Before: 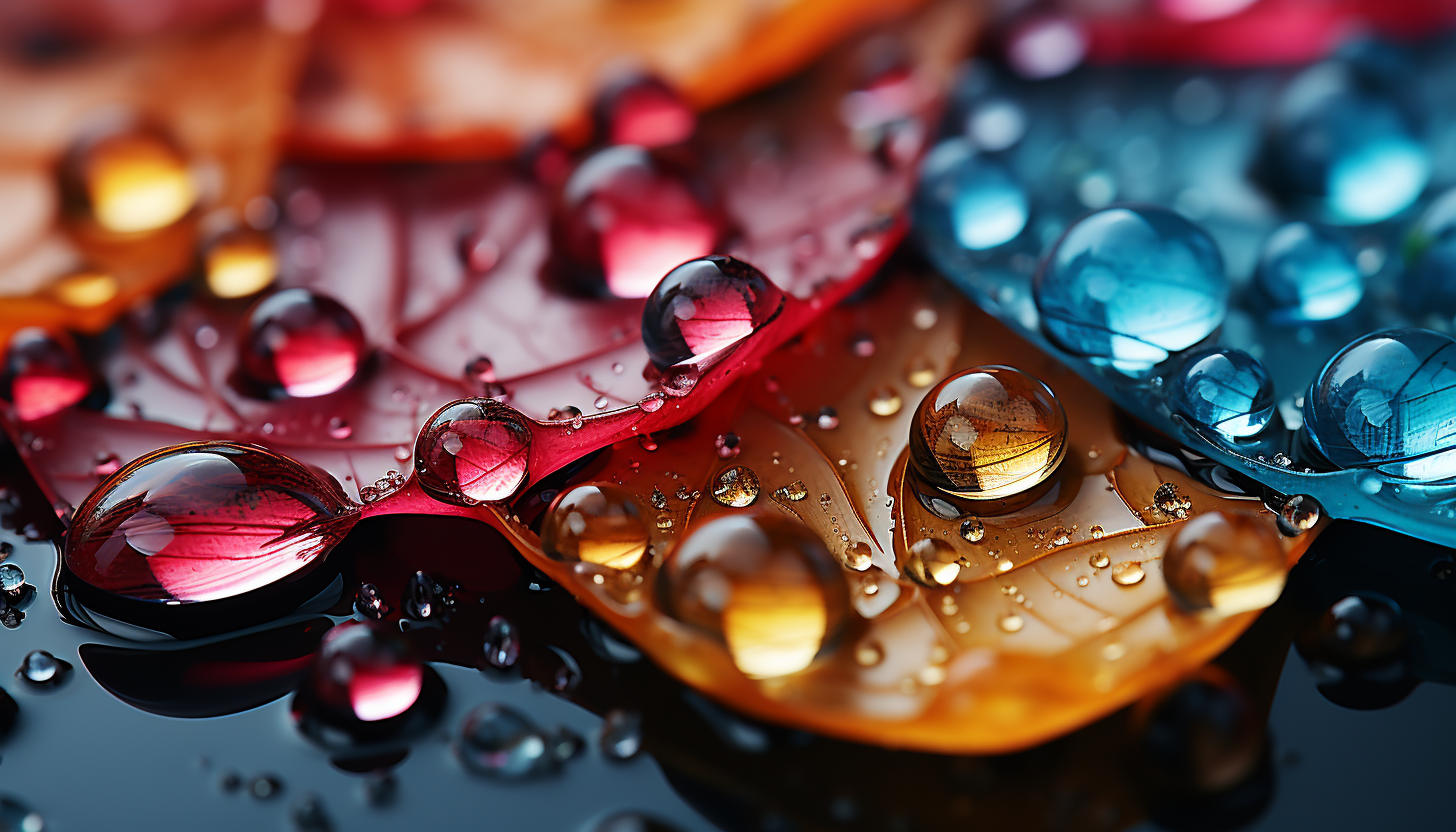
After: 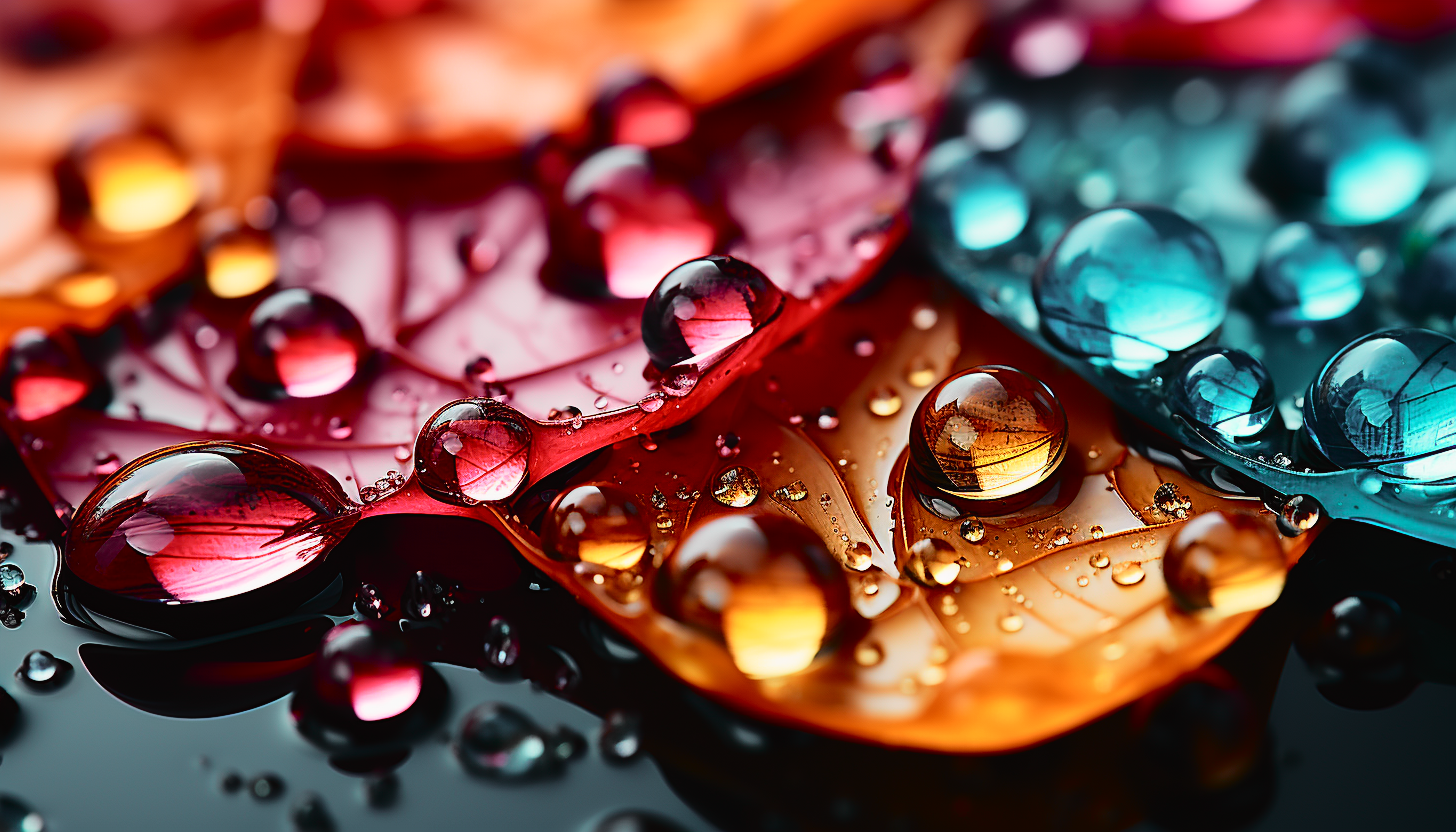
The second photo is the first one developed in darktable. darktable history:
tone curve: curves: ch0 [(0, 0.014) (0.17, 0.099) (0.392, 0.438) (0.725, 0.828) (0.872, 0.918) (1, 0.981)]; ch1 [(0, 0) (0.402, 0.36) (0.489, 0.491) (0.5, 0.503) (0.515, 0.52) (0.545, 0.572) (0.615, 0.662) (0.701, 0.725) (1, 1)]; ch2 [(0, 0) (0.42, 0.458) (0.485, 0.499) (0.503, 0.503) (0.531, 0.542) (0.561, 0.594) (0.644, 0.694) (0.717, 0.753) (1, 0.991)], color space Lab, independent channels
